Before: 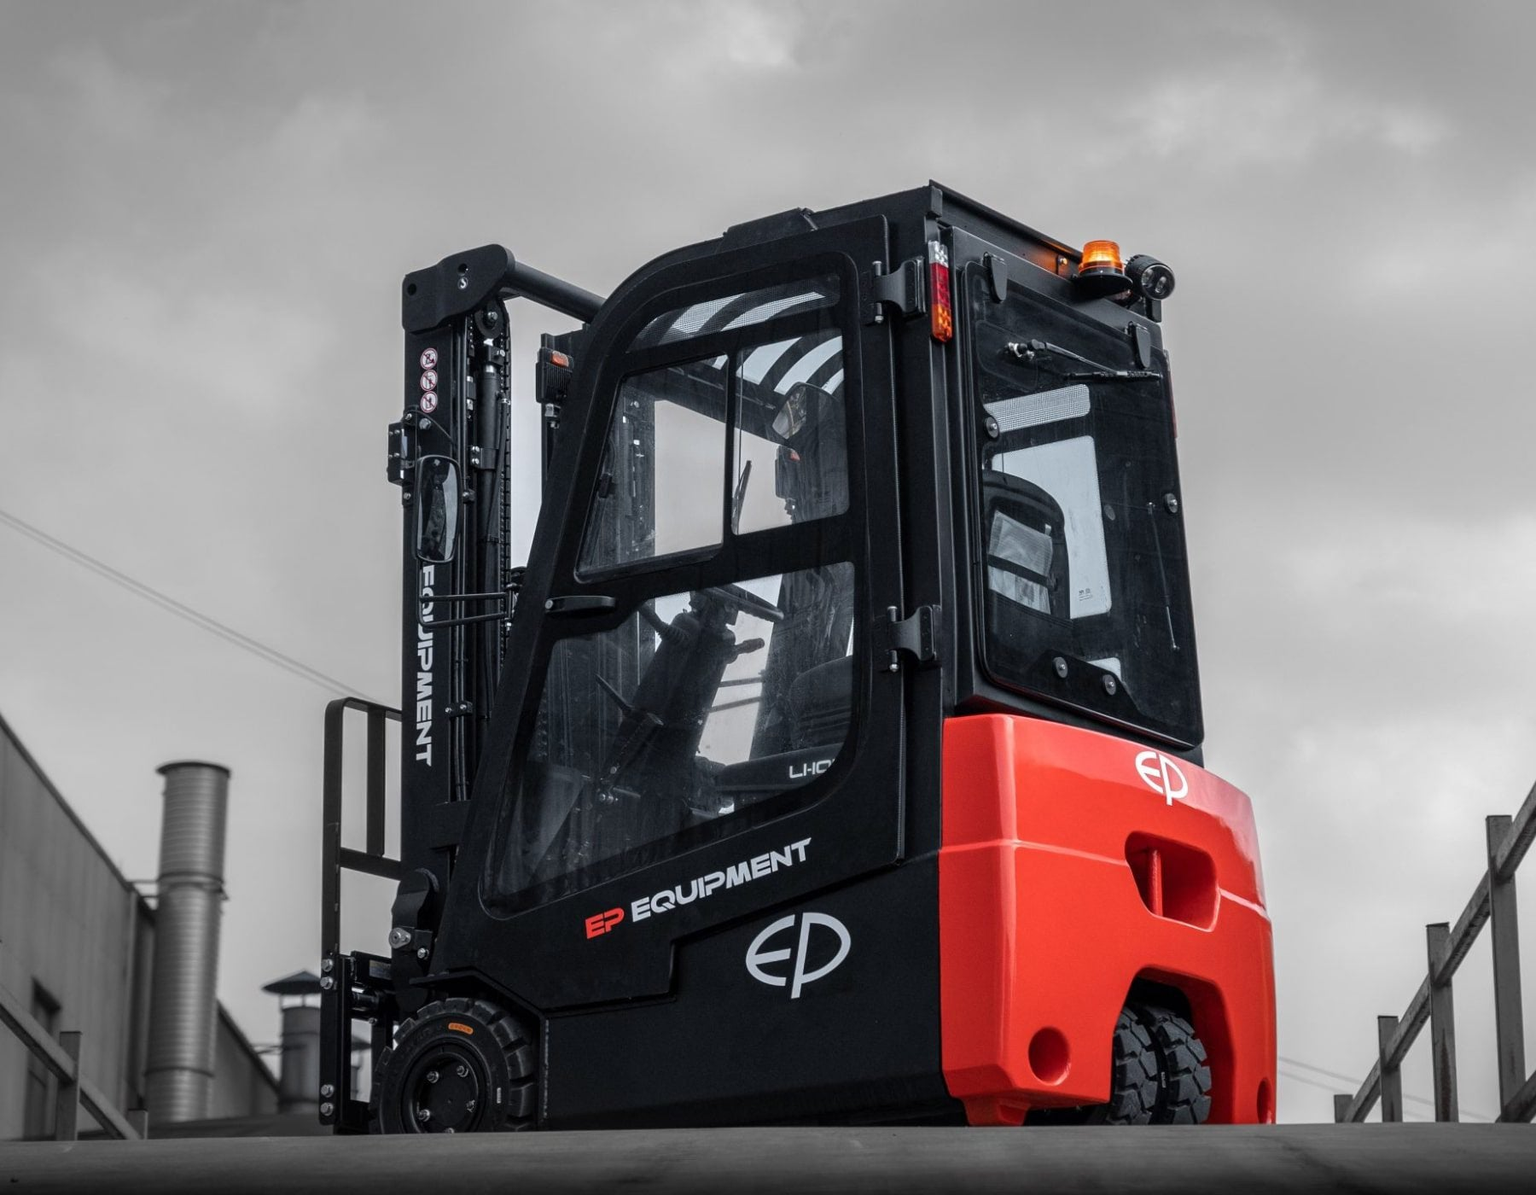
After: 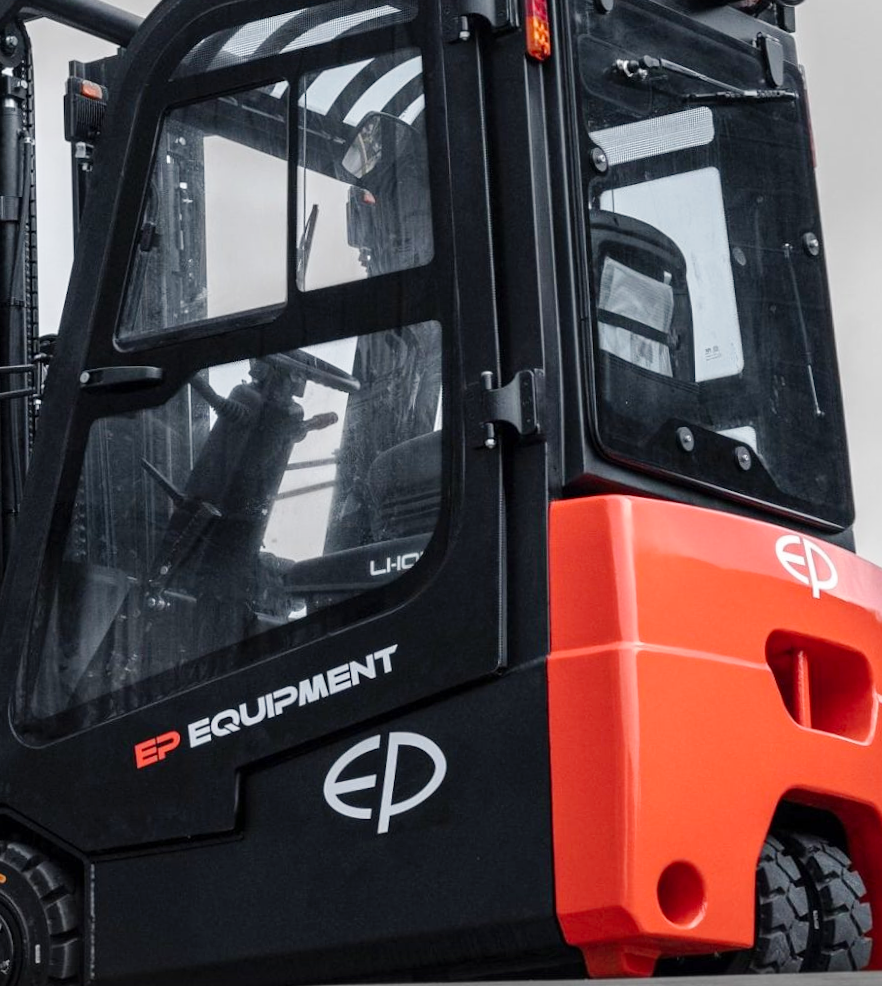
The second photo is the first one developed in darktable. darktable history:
tone curve: curves: ch0 [(0, 0) (0.003, 0.004) (0.011, 0.014) (0.025, 0.032) (0.044, 0.057) (0.069, 0.089) (0.1, 0.128) (0.136, 0.174) (0.177, 0.227) (0.224, 0.287) (0.277, 0.354) (0.335, 0.427) (0.399, 0.507) (0.468, 0.582) (0.543, 0.653) (0.623, 0.726) (0.709, 0.799) (0.801, 0.876) (0.898, 0.937) (1, 1)], preserve colors none
rotate and perspective: rotation -1.17°, automatic cropping off
crop: left 31.379%, top 24.658%, right 20.326%, bottom 6.628%
